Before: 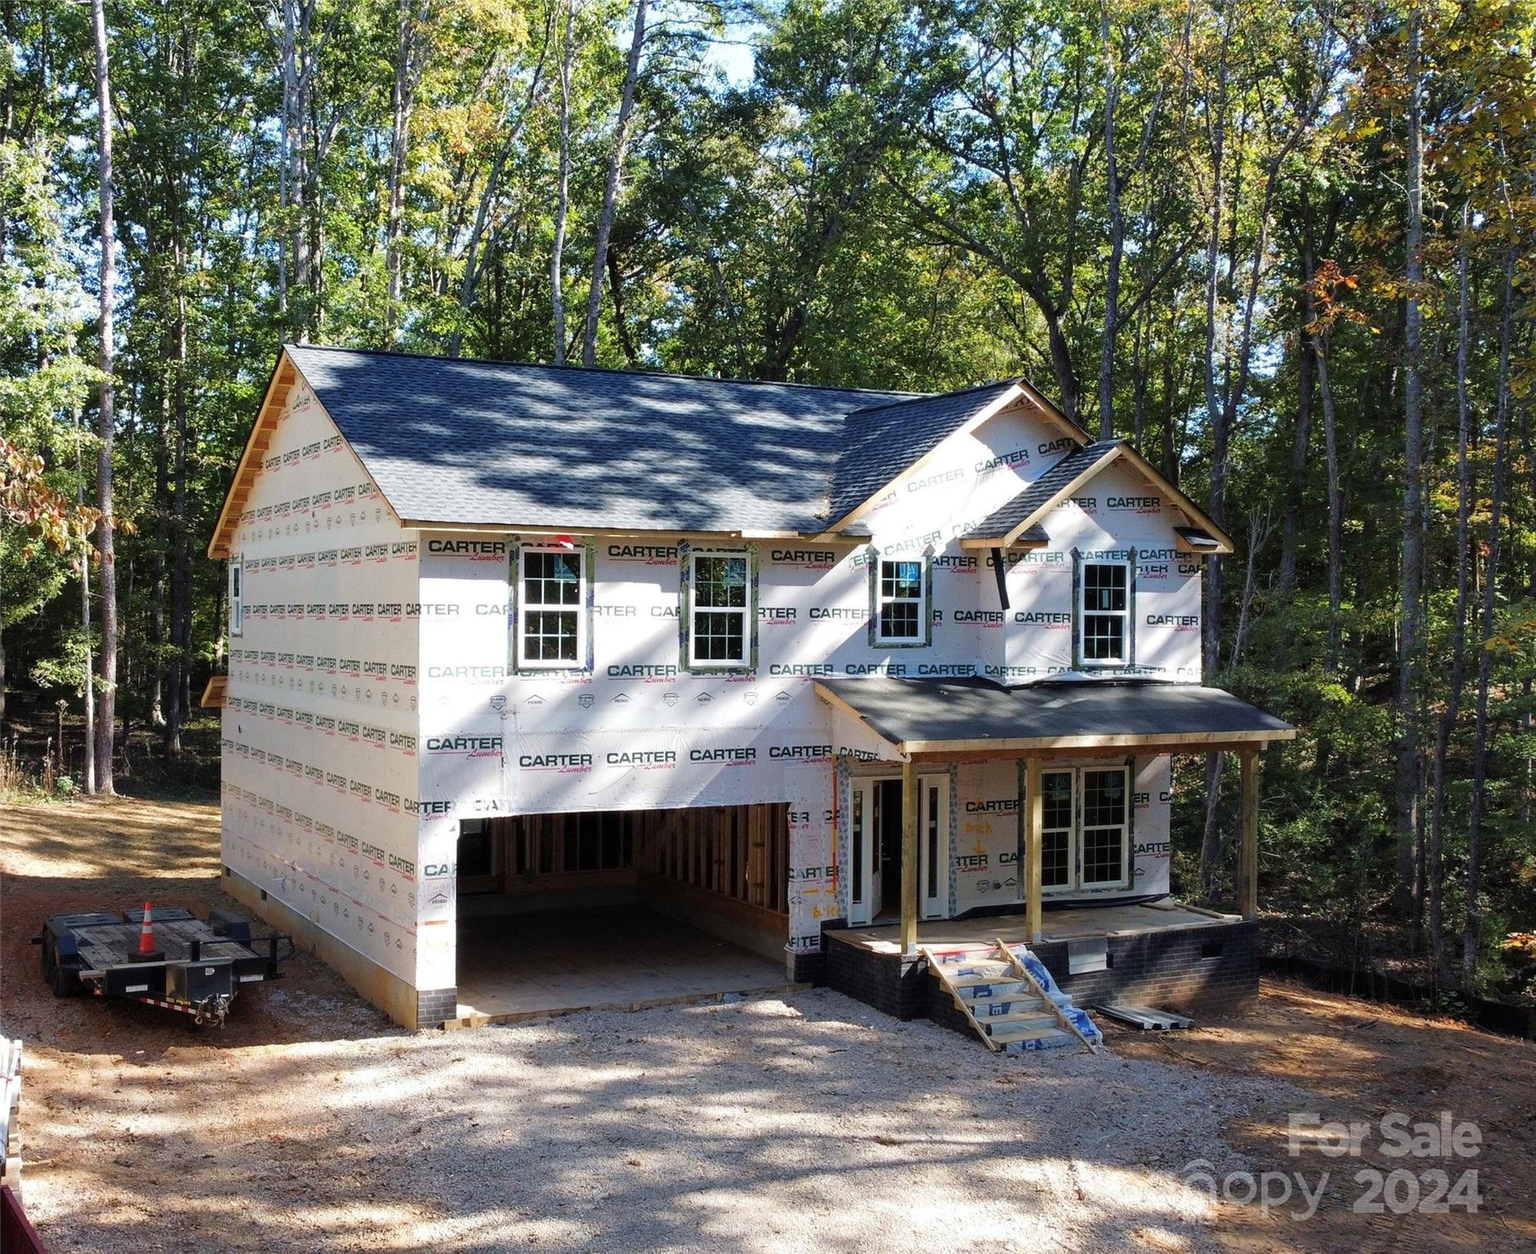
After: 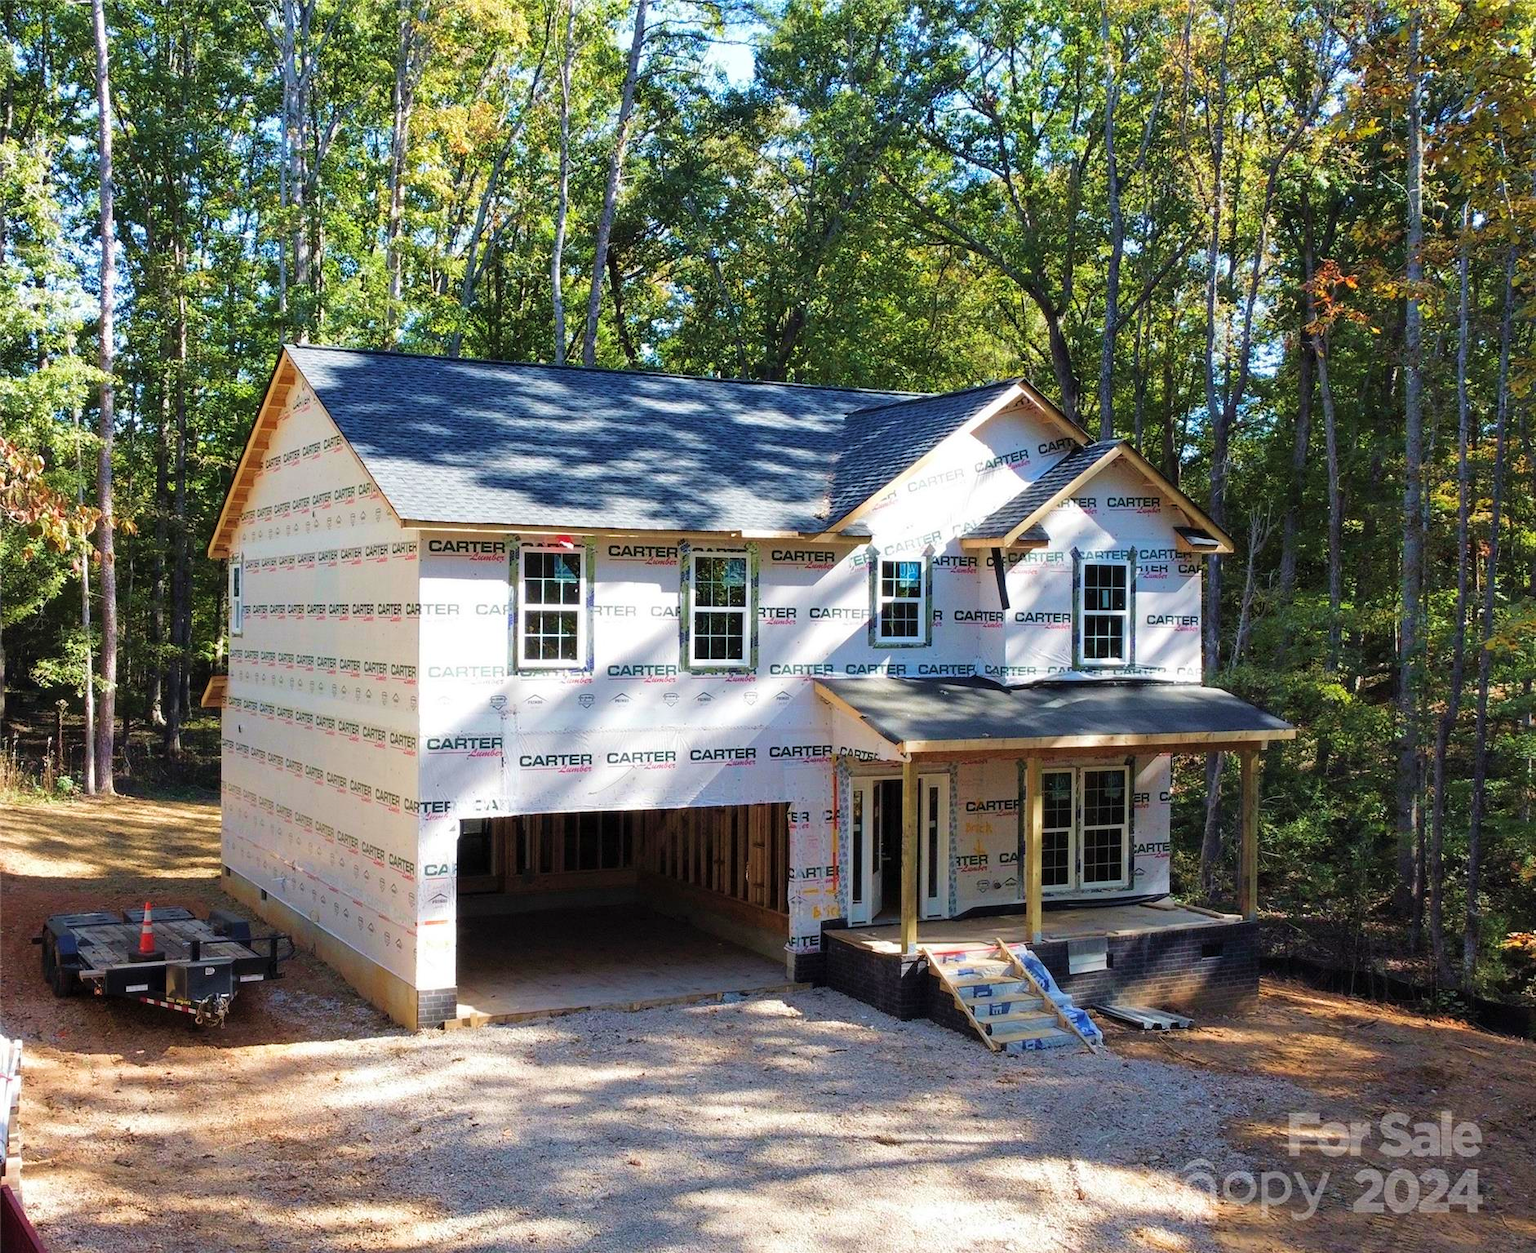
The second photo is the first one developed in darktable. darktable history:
contrast brightness saturation: contrast 0.029, brightness 0.061, saturation 0.128
velvia: on, module defaults
